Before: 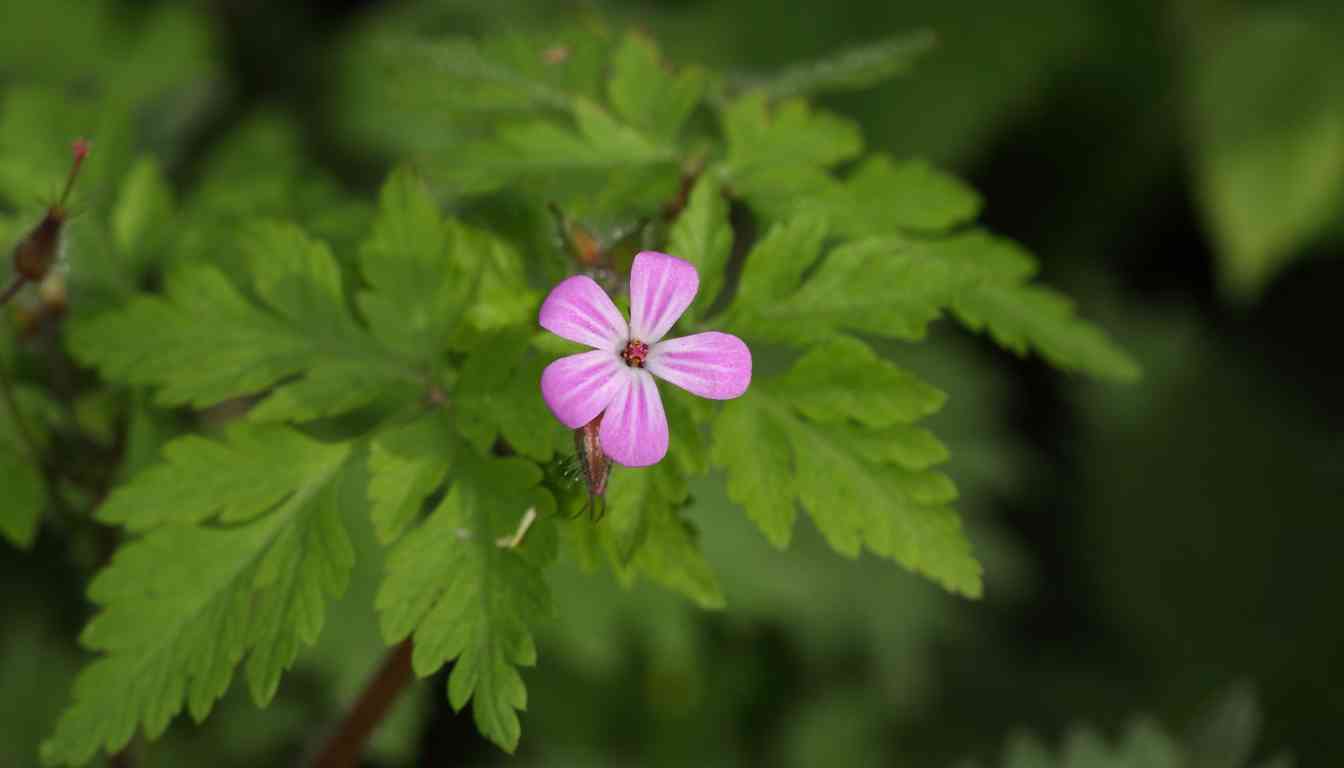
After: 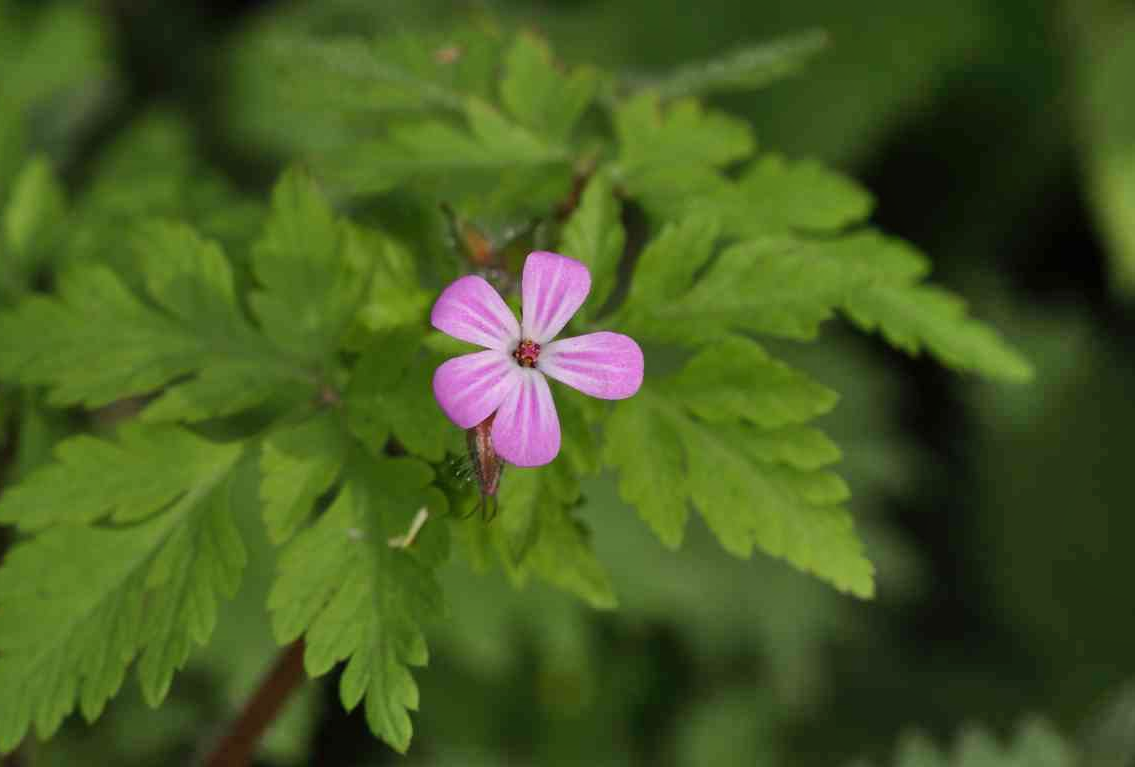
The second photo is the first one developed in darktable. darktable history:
shadows and highlights: soften with gaussian
crop: left 8.087%, right 7.395%
exposure: exposure -0.147 EV, compensate exposure bias true, compensate highlight preservation false
